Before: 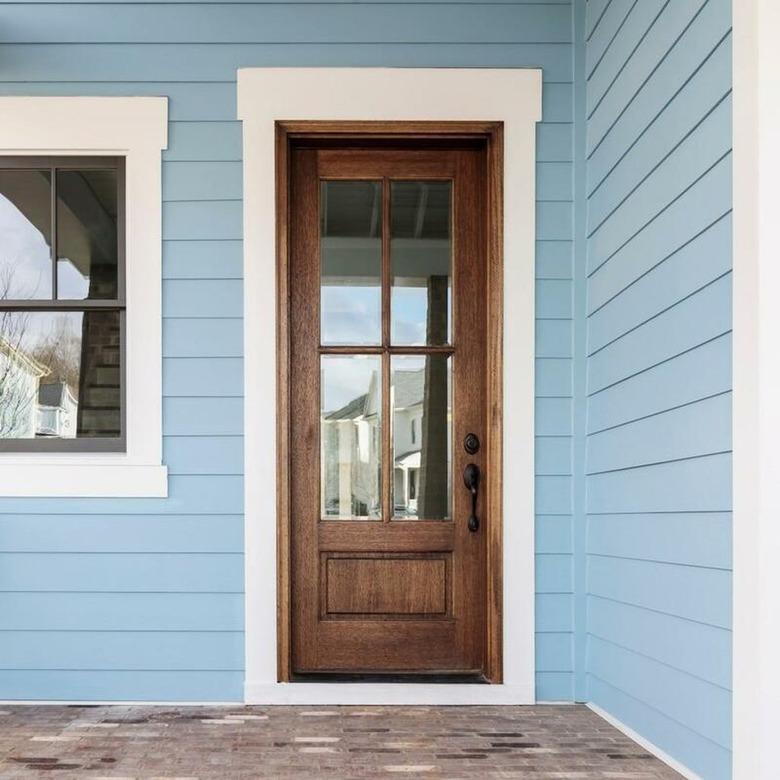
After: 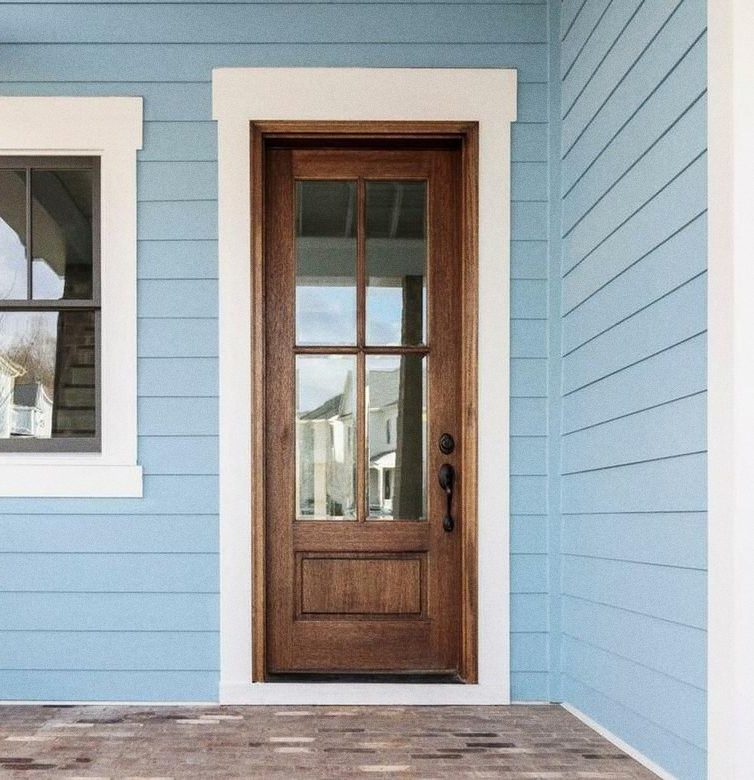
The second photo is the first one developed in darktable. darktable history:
grain: on, module defaults
crop and rotate: left 3.238%
